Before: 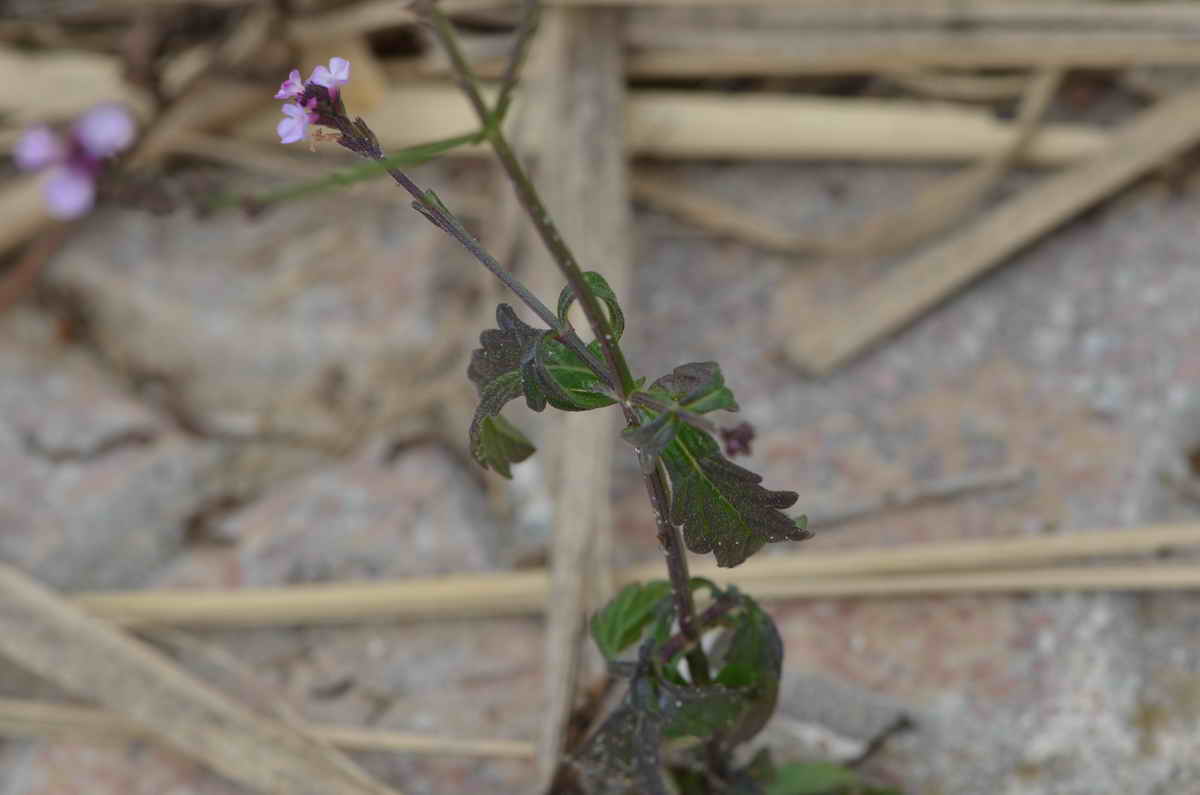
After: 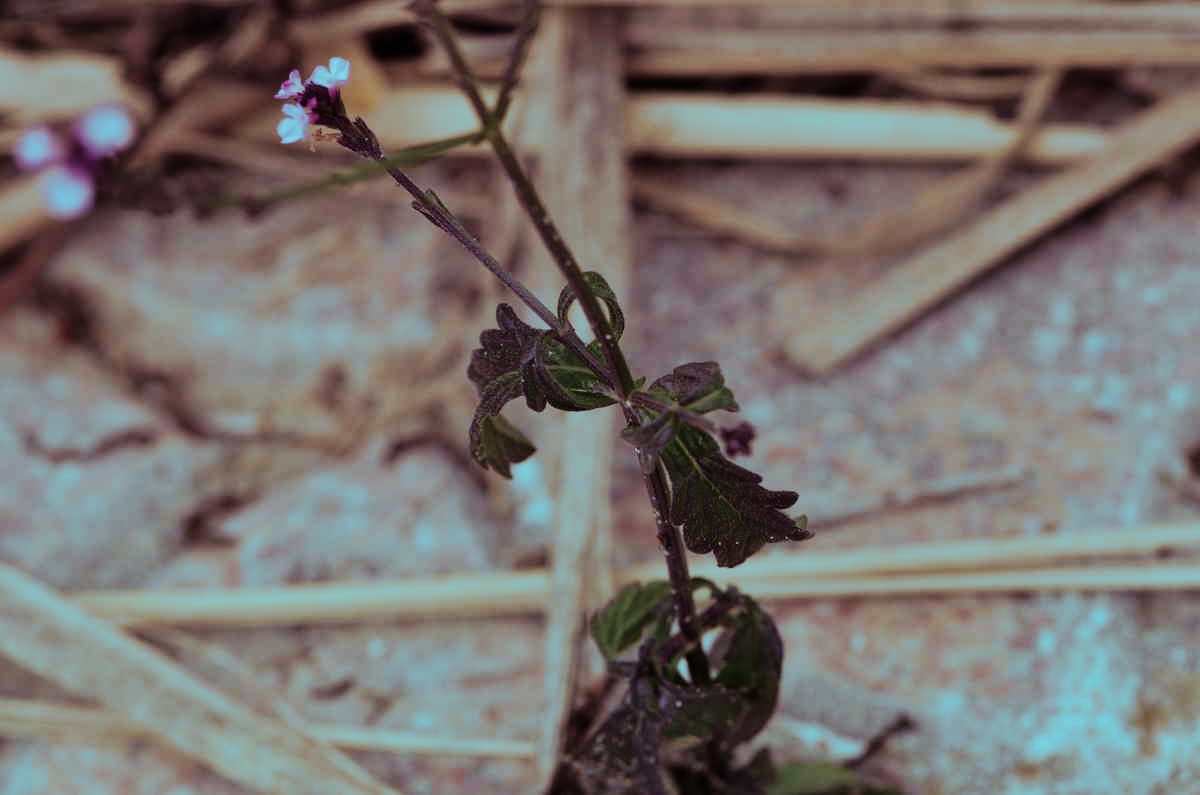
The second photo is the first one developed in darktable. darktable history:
split-toning: shadows › hue 327.6°, highlights › hue 198°, highlights › saturation 0.55, balance -21.25, compress 0%
graduated density: density 0.38 EV, hardness 21%, rotation -6.11°, saturation 32%
white balance: red 0.982, blue 1.018
sigmoid: contrast 1.81, skew -0.21, preserve hue 0%, red attenuation 0.1, red rotation 0.035, green attenuation 0.1, green rotation -0.017, blue attenuation 0.15, blue rotation -0.052, base primaries Rec2020
